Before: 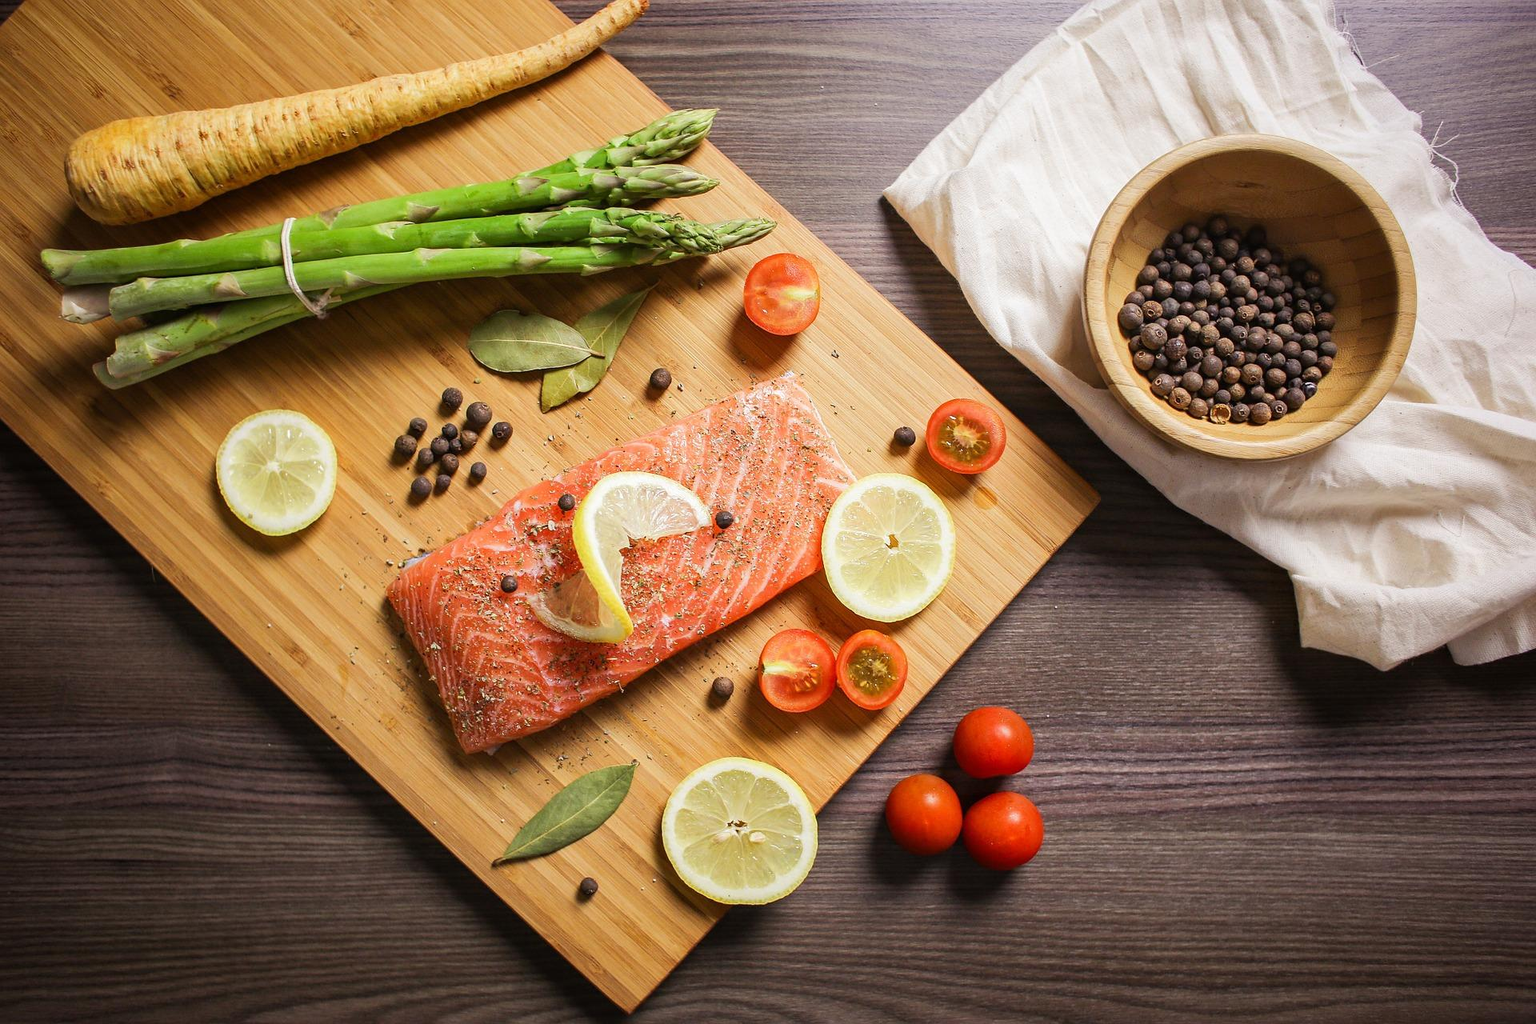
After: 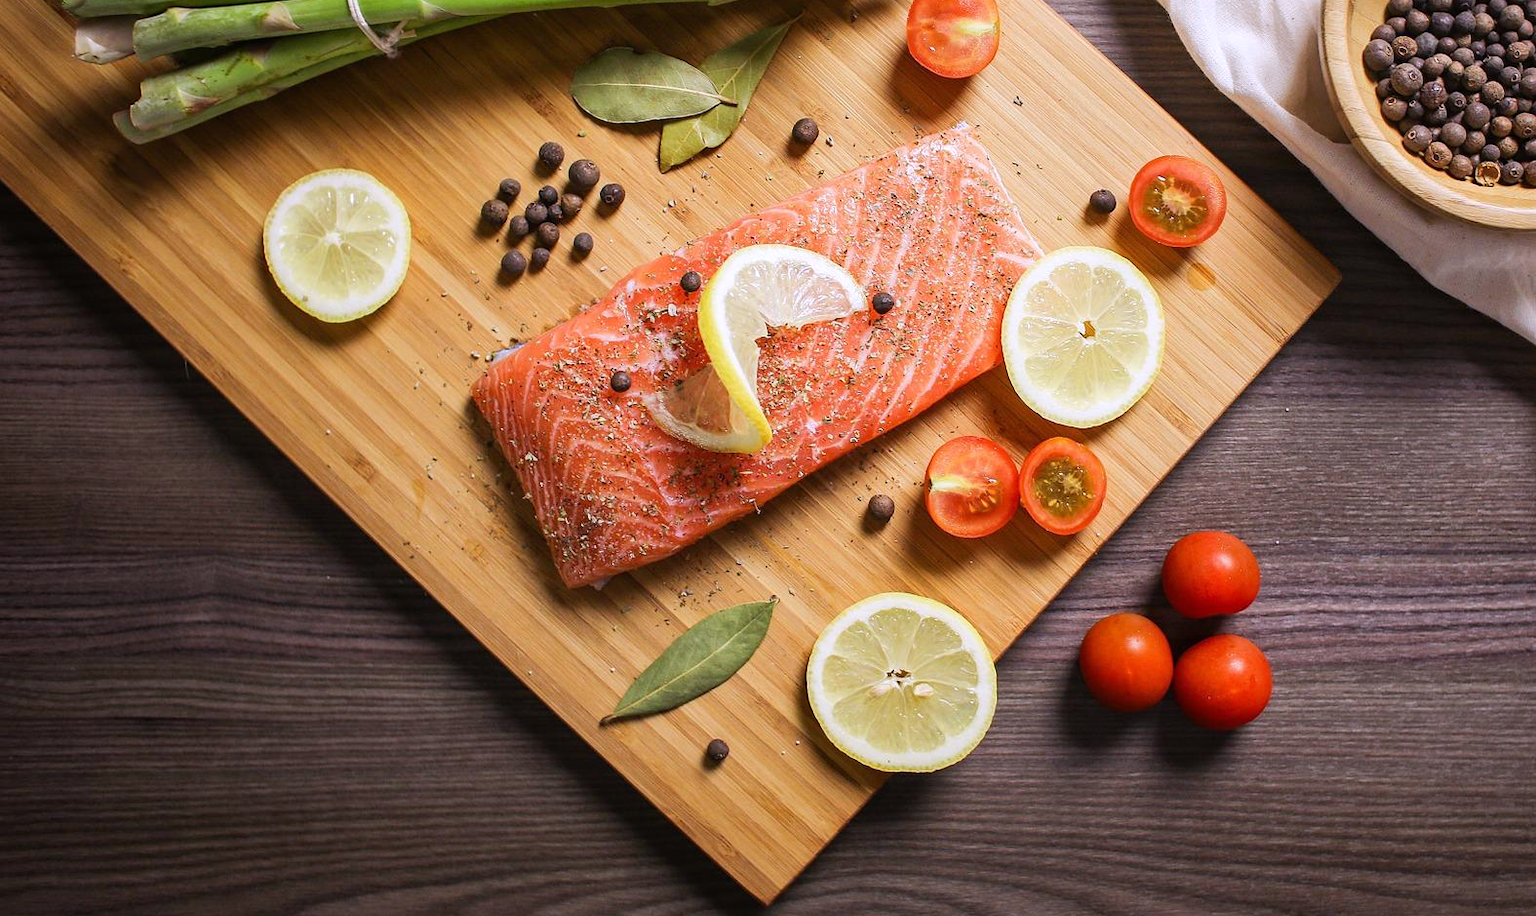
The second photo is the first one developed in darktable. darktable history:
crop: top 26.531%, right 17.959%
white balance: red 1.004, blue 1.096
